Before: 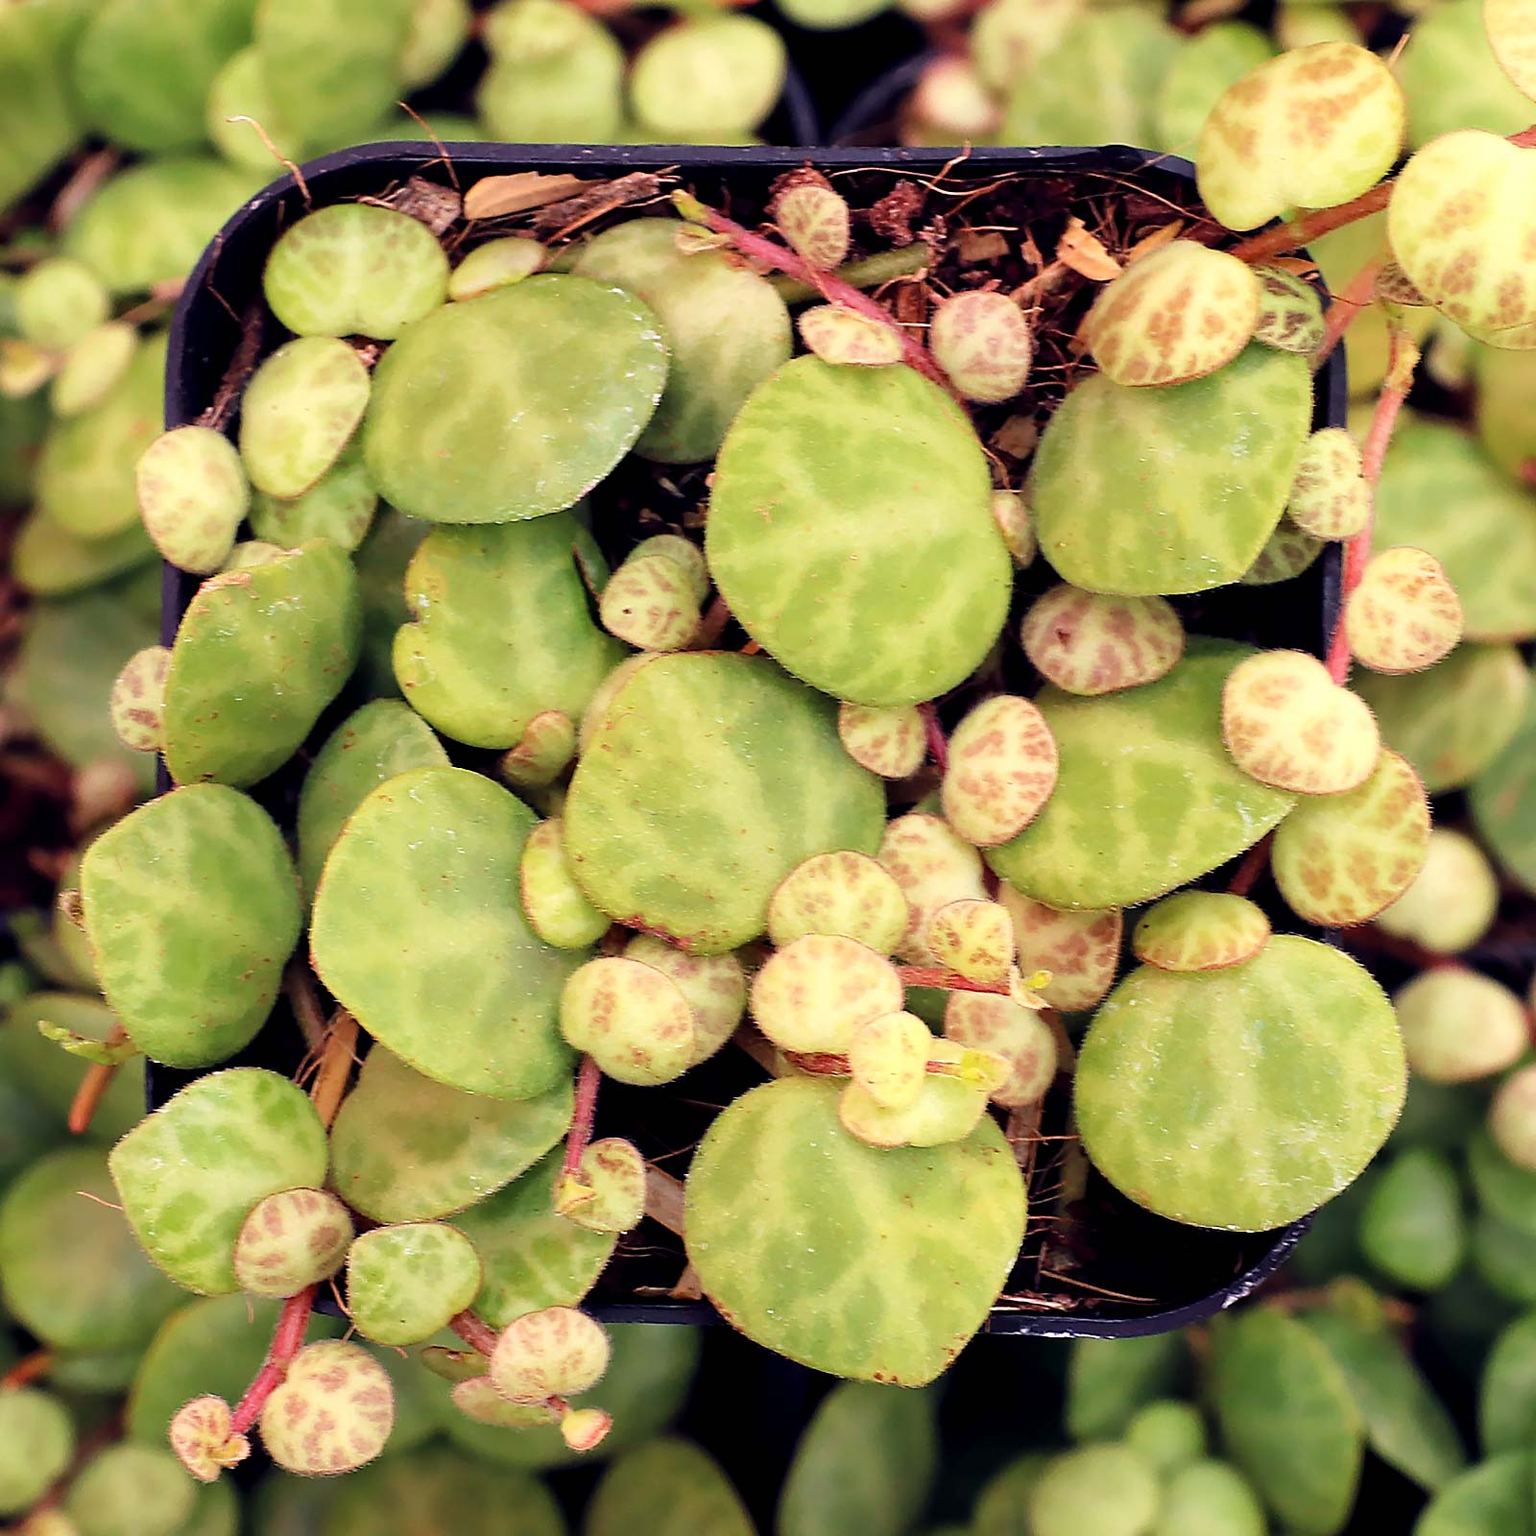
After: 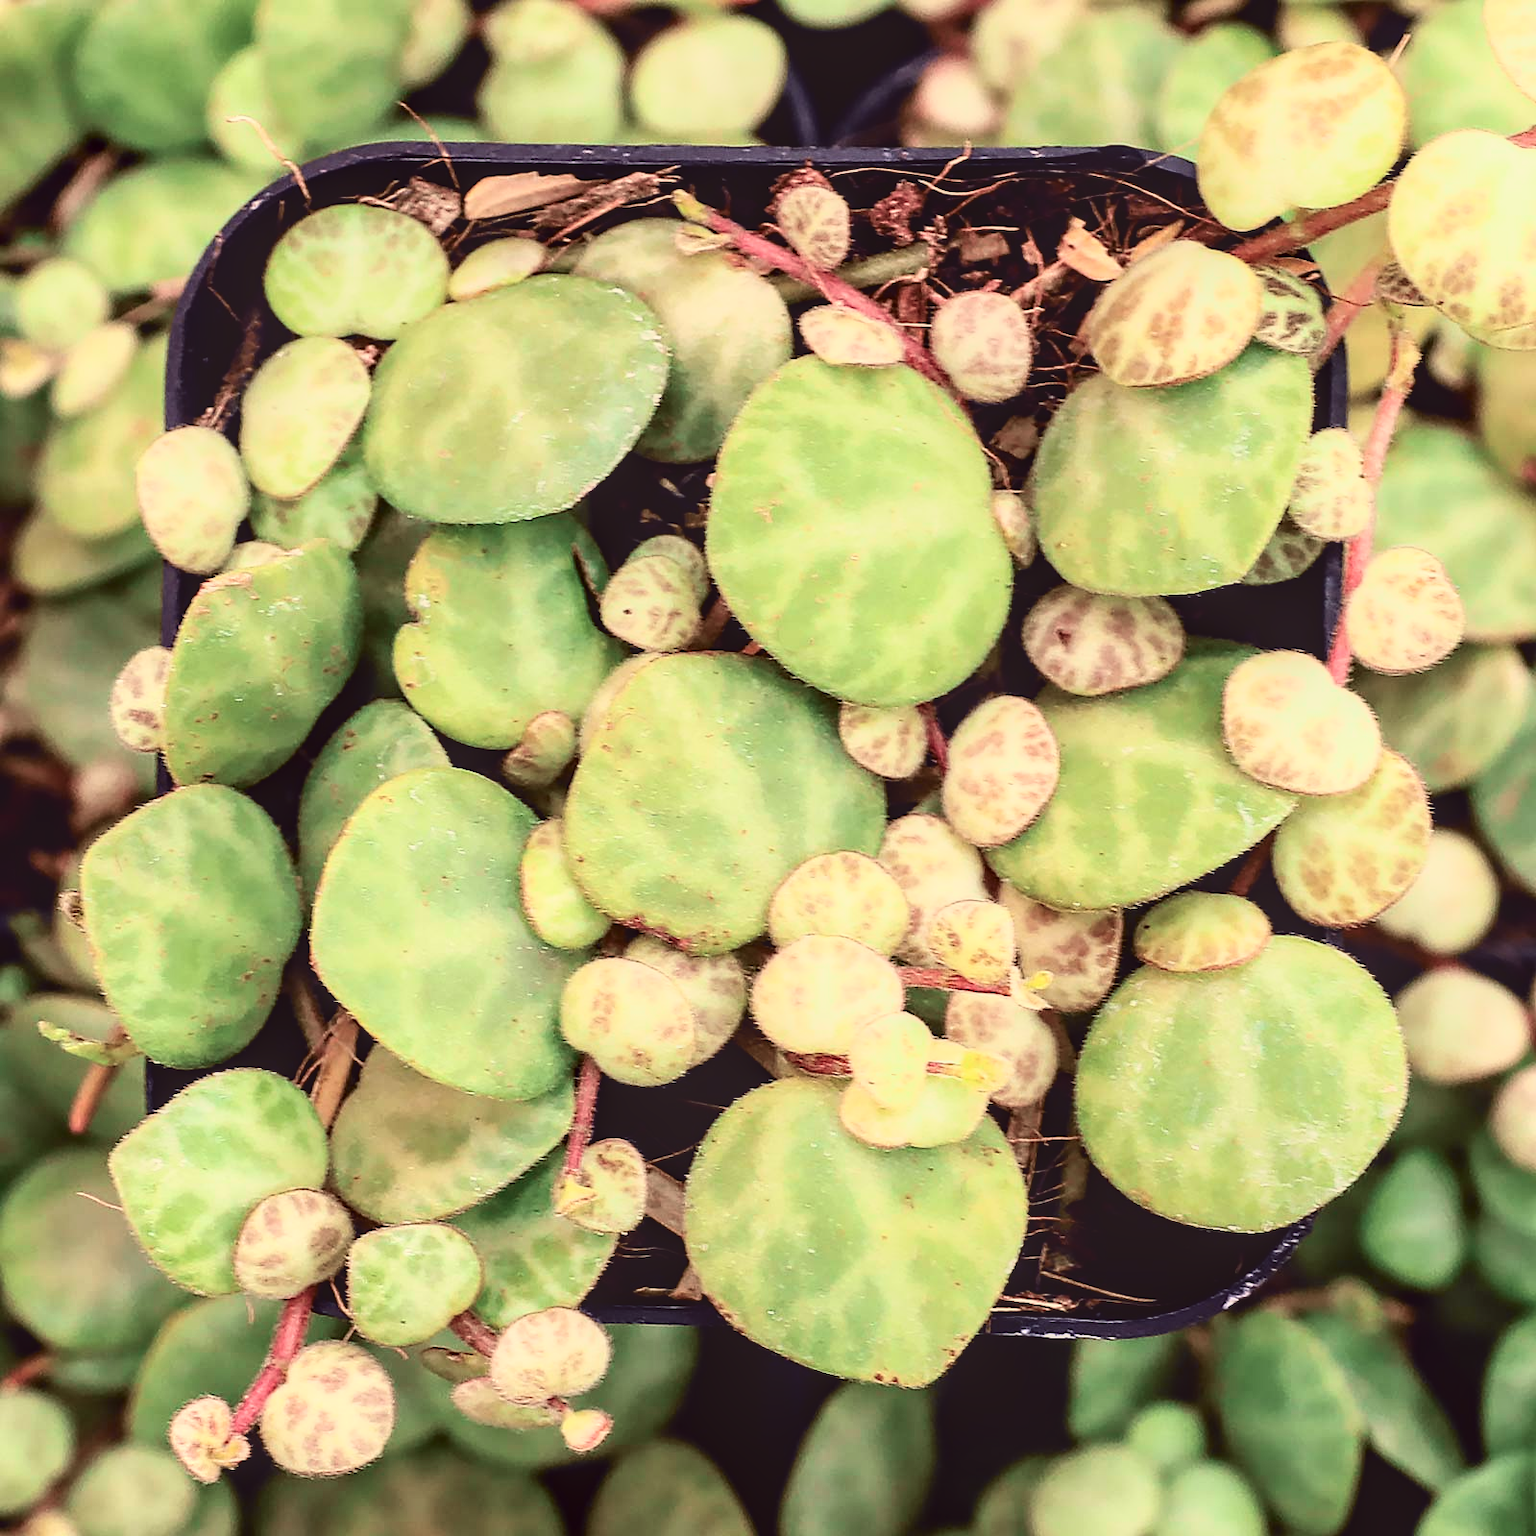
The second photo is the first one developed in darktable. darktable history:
tone curve: curves: ch0 [(0, 0.039) (0.104, 0.094) (0.285, 0.301) (0.673, 0.796) (0.845, 0.932) (0.994, 0.971)]; ch1 [(0, 0) (0.356, 0.385) (0.424, 0.405) (0.498, 0.502) (0.586, 0.57) (0.657, 0.642) (1, 1)]; ch2 [(0, 0) (0.424, 0.438) (0.46, 0.453) (0.515, 0.505) (0.557, 0.57) (0.612, 0.583) (0.722, 0.67) (1, 1)], color space Lab, independent channels, preserve colors none
local contrast: on, module defaults
color balance: lift [1.005, 1.002, 0.998, 0.998], gamma [1, 1.021, 1.02, 0.979], gain [0.923, 1.066, 1.056, 0.934]
